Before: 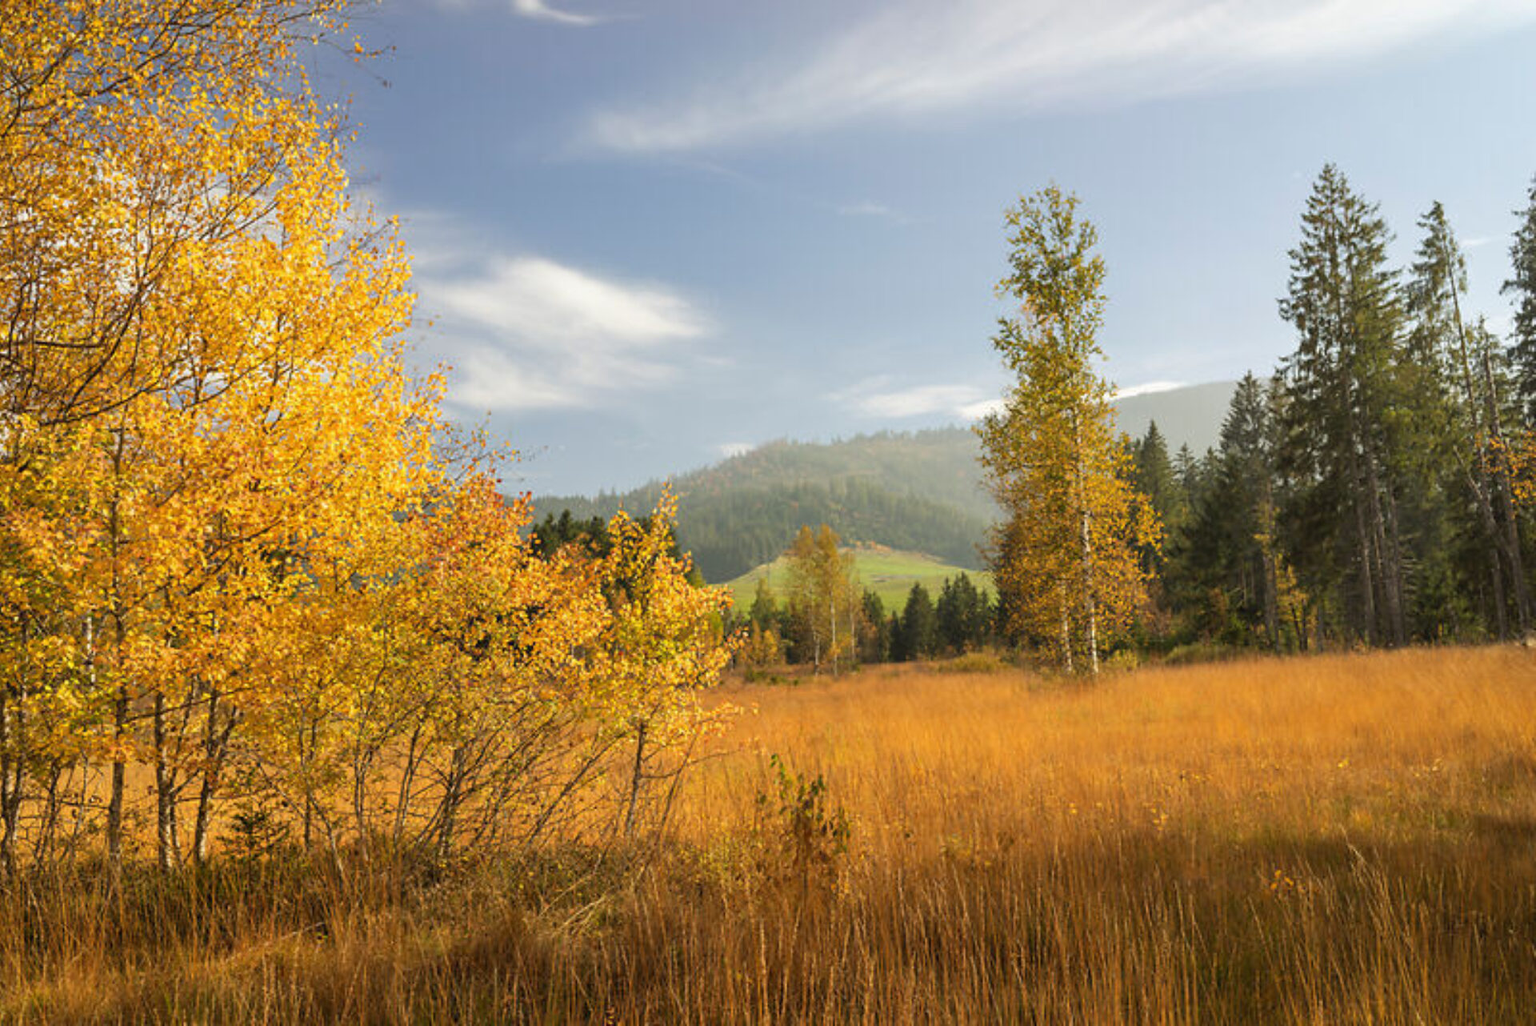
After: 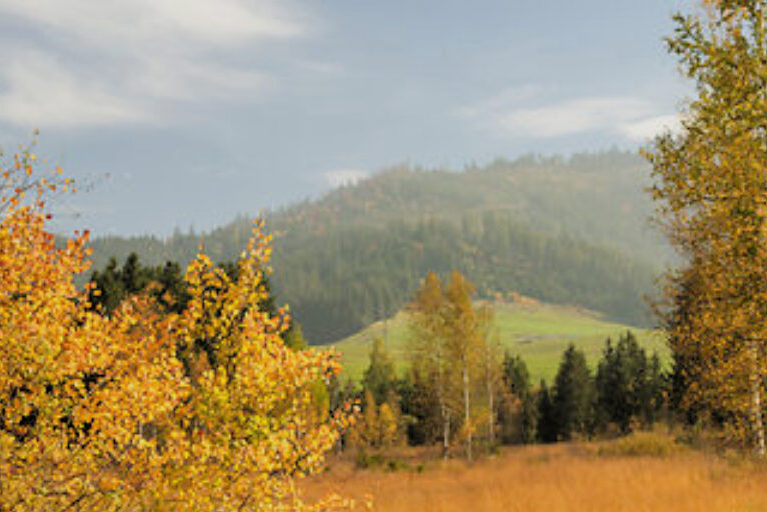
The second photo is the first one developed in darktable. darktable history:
crop: left 30%, top 30%, right 30%, bottom 30%
filmic rgb: black relative exposure -5.83 EV, white relative exposure 3.4 EV, hardness 3.68
